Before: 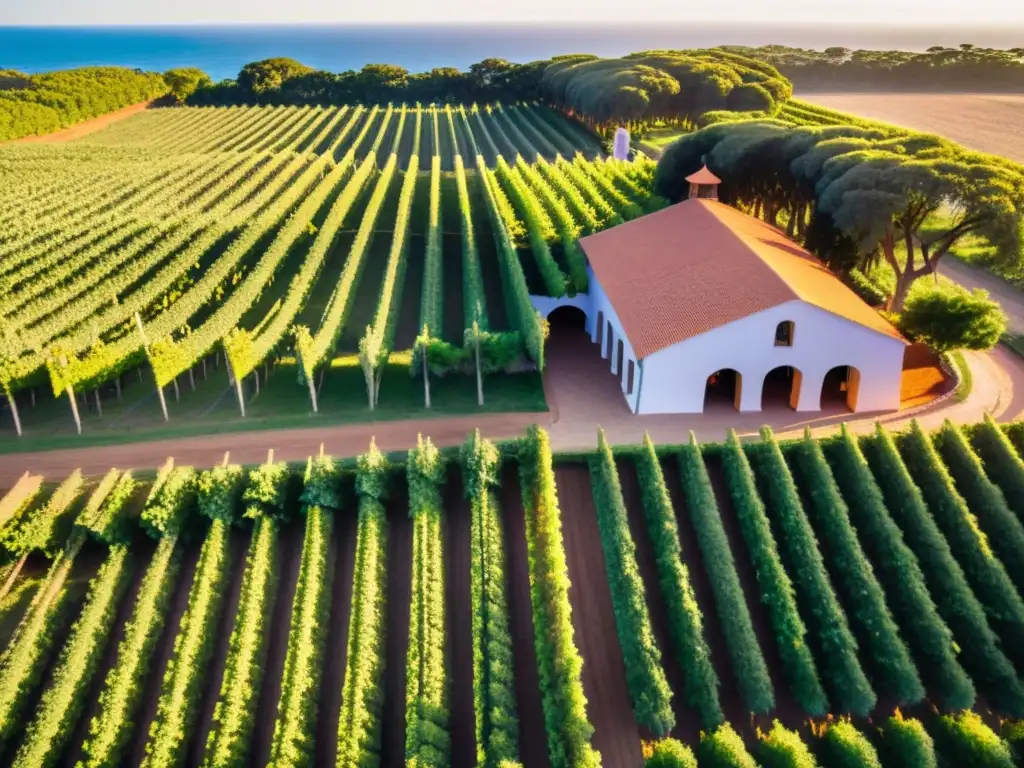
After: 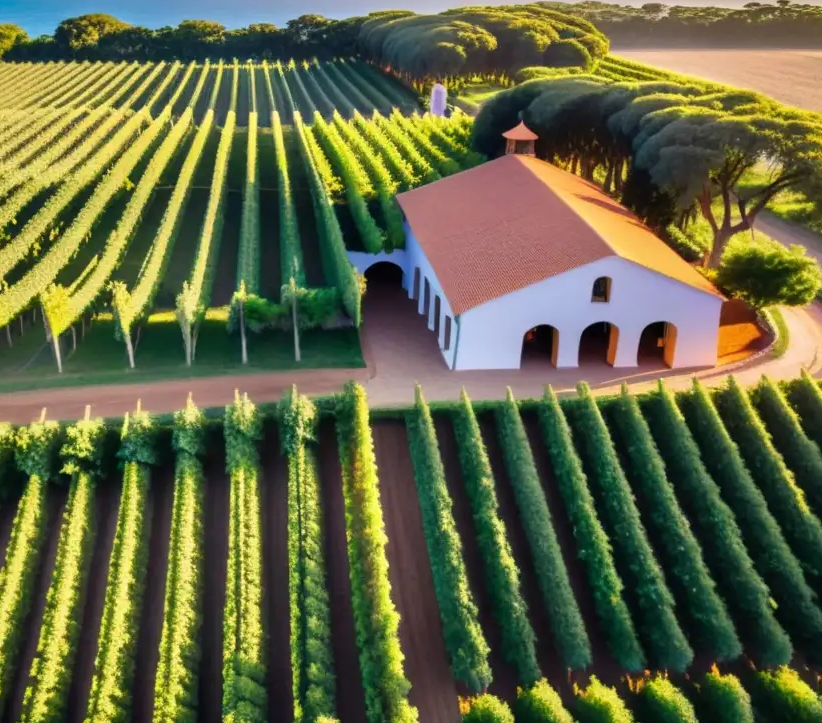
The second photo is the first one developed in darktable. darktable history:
crop and rotate: left 17.958%, top 5.771%, right 1.712%
